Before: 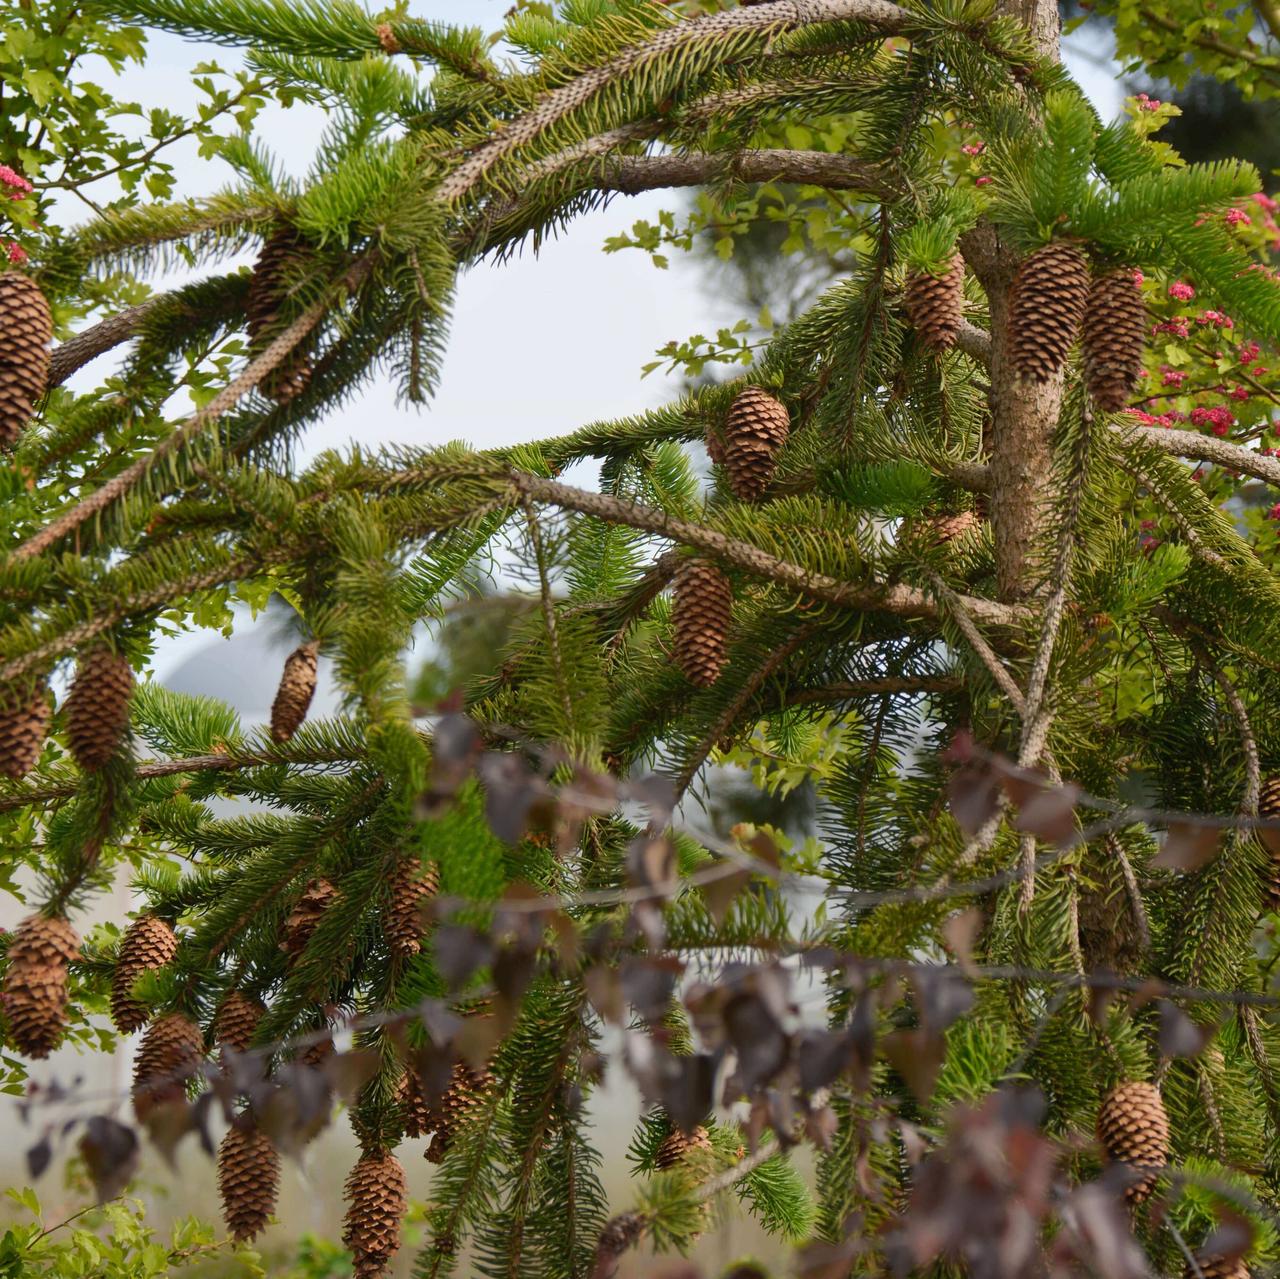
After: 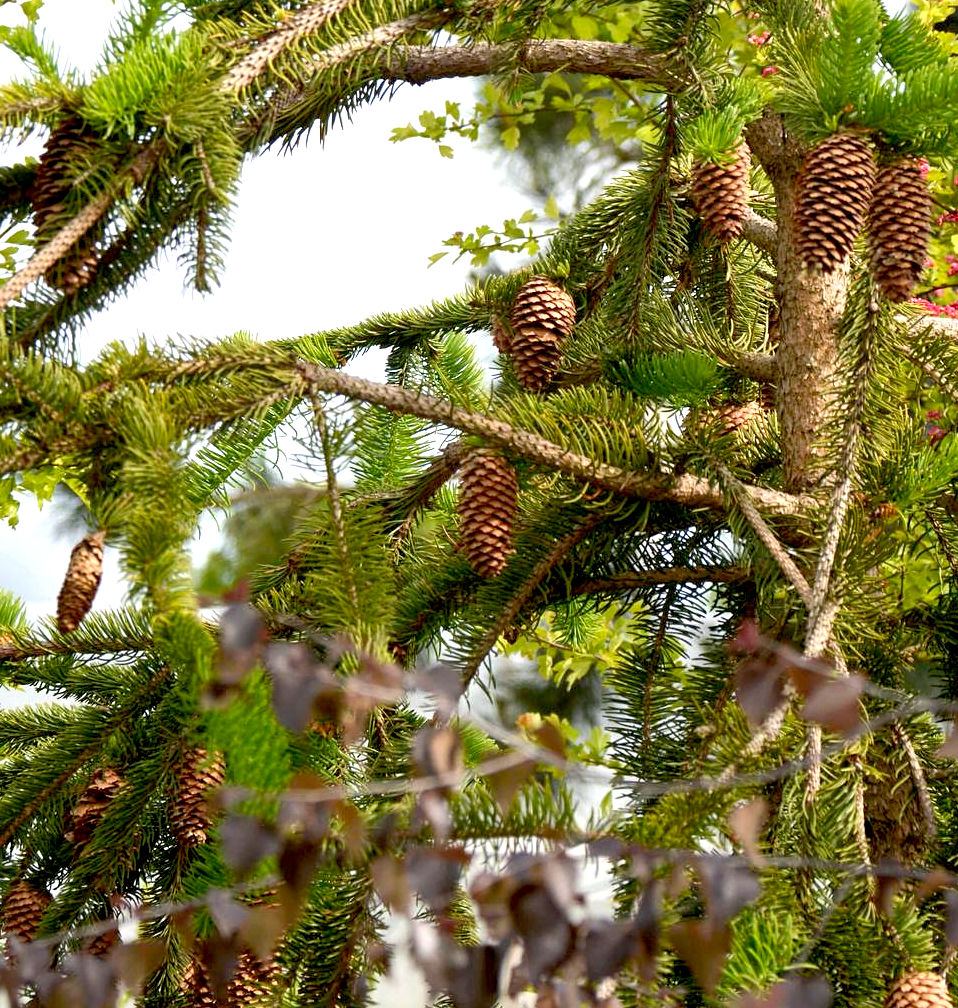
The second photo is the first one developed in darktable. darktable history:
exposure: black level correction 0.01, exposure 1 EV, compensate highlight preservation false
crop: left 16.768%, top 8.653%, right 8.362%, bottom 12.485%
sharpen: amount 0.2
